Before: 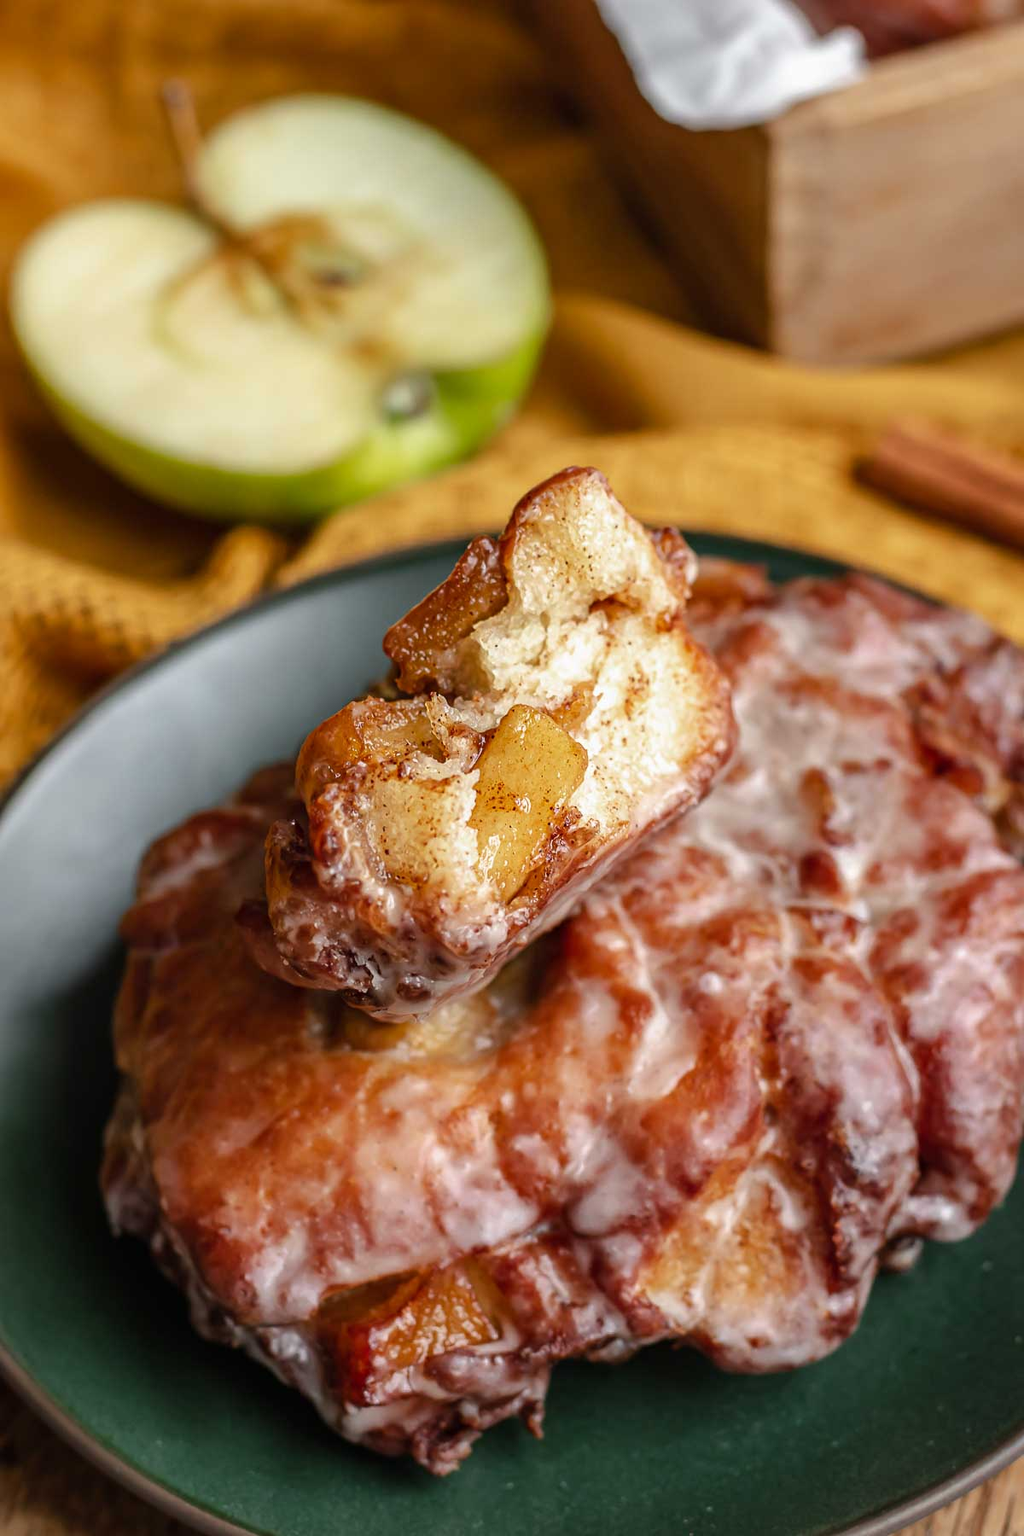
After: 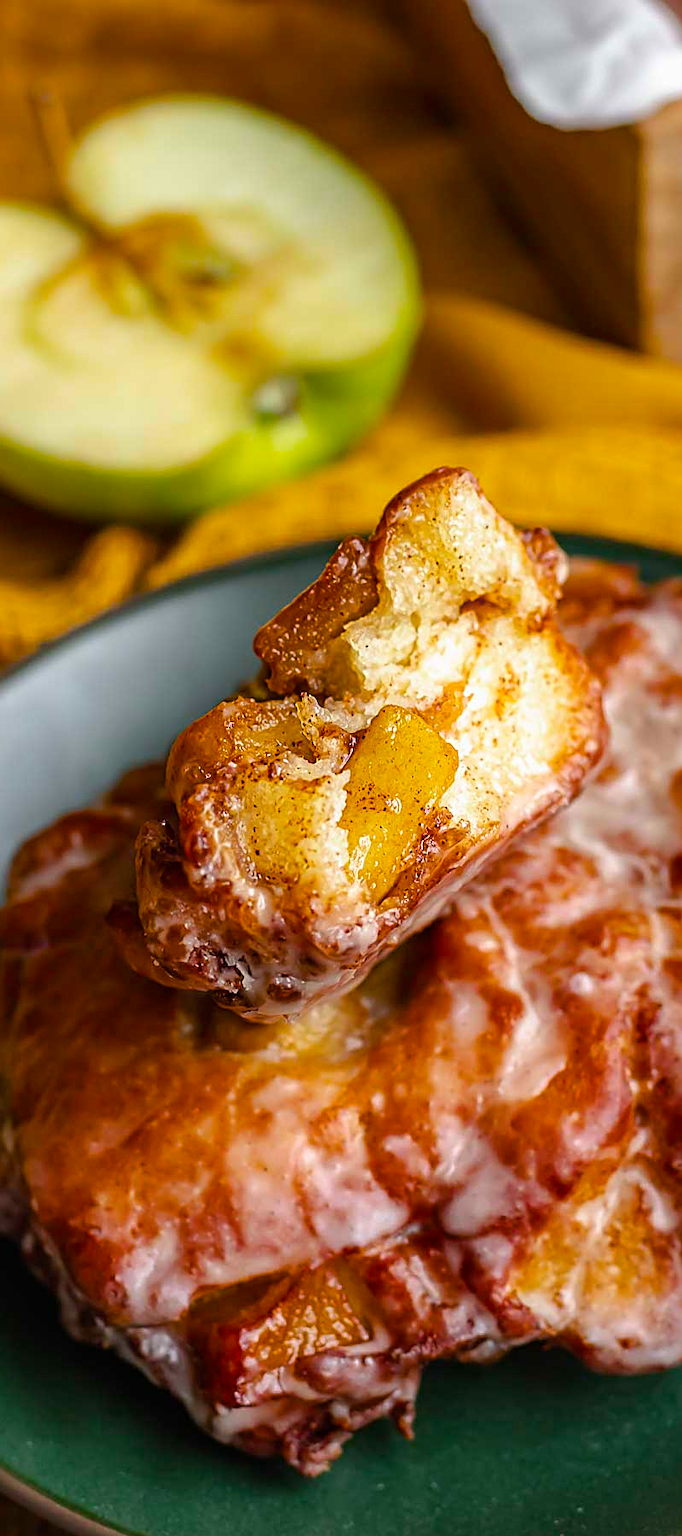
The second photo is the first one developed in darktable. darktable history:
crop and rotate: left 12.673%, right 20.66%
color balance rgb: linear chroma grading › global chroma 15%, perceptual saturation grading › global saturation 30%
sharpen: on, module defaults
bloom: size 9%, threshold 100%, strength 7%
